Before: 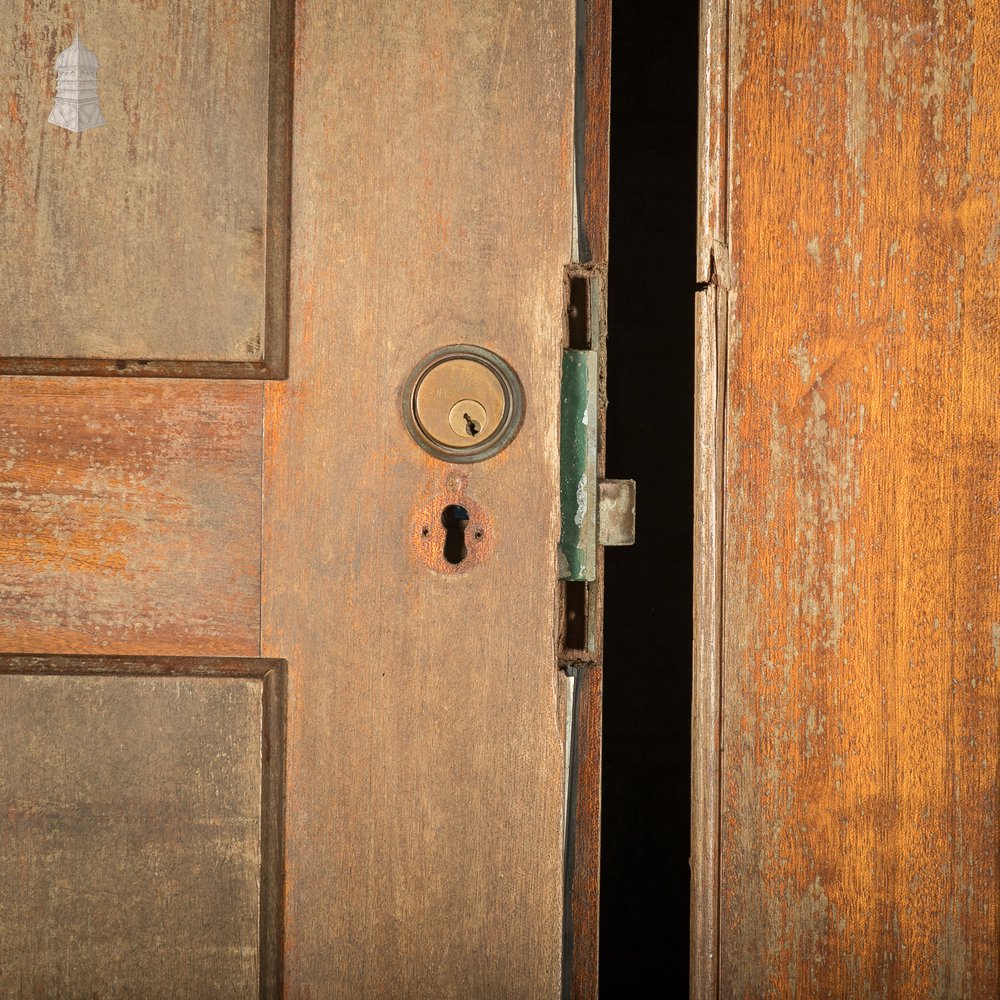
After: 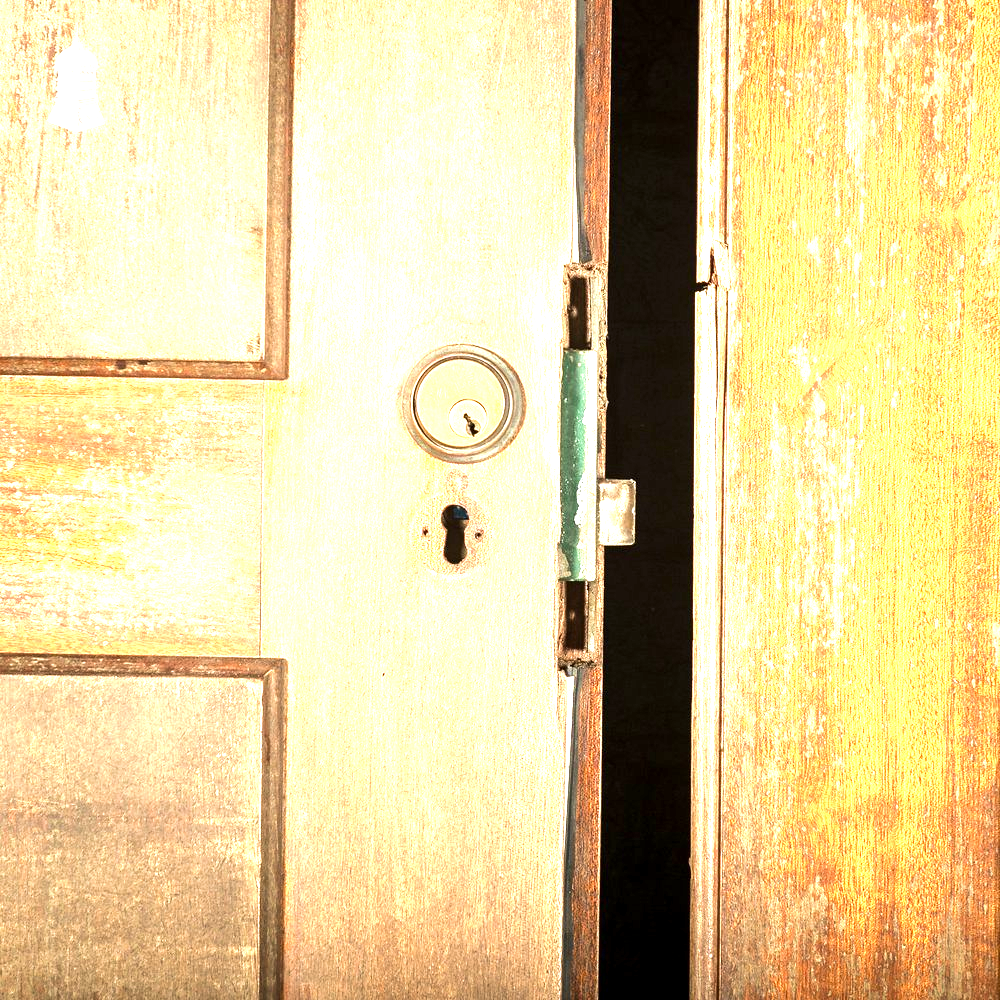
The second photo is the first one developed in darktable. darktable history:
tone equalizer: -8 EV -0.417 EV, -7 EV -0.389 EV, -6 EV -0.333 EV, -5 EV -0.222 EV, -3 EV 0.222 EV, -2 EV 0.333 EV, -1 EV 0.389 EV, +0 EV 0.417 EV, edges refinement/feathering 500, mask exposure compensation -1.57 EV, preserve details no
velvia: strength 15%
exposure: black level correction 0.001, exposure 1.646 EV, compensate exposure bias true, compensate highlight preservation false
